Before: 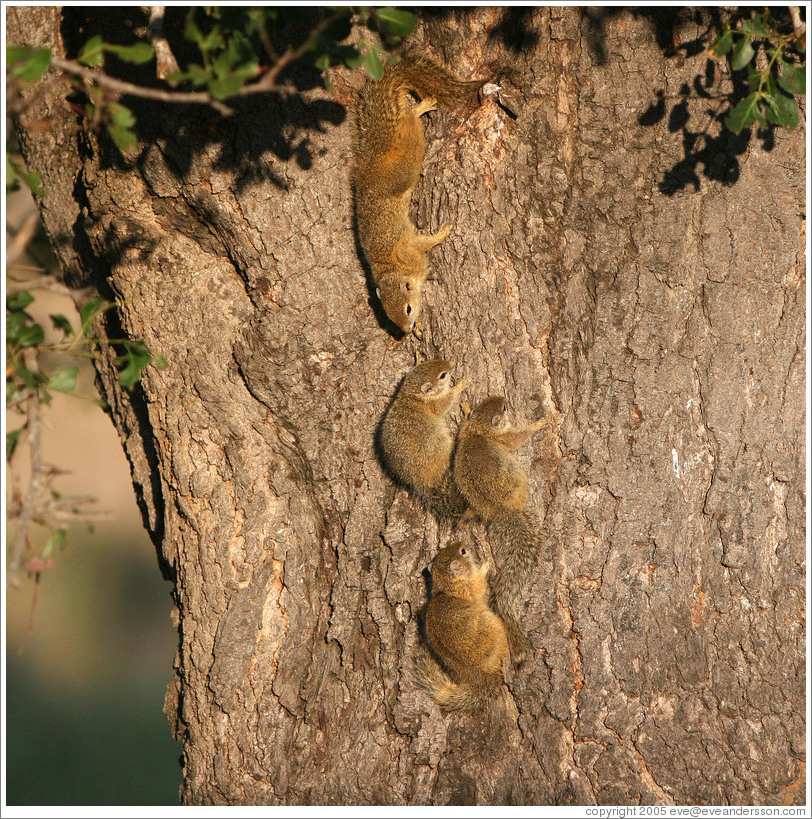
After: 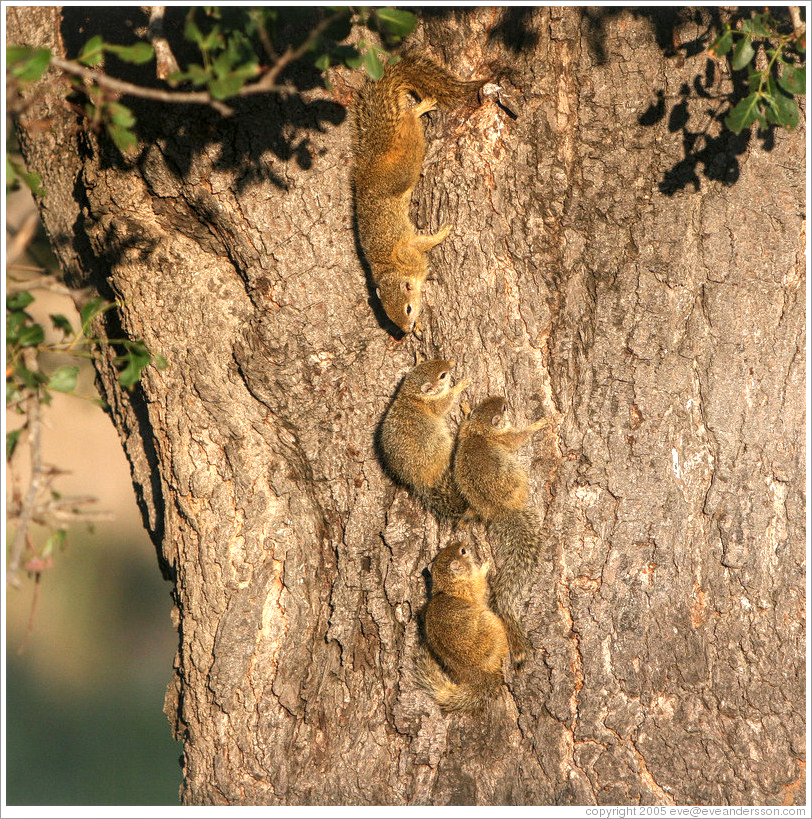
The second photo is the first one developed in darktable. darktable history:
local contrast: on, module defaults
exposure: exposure 0.367 EV, compensate highlight preservation false
bloom: size 13.65%, threshold 98.39%, strength 4.82%
